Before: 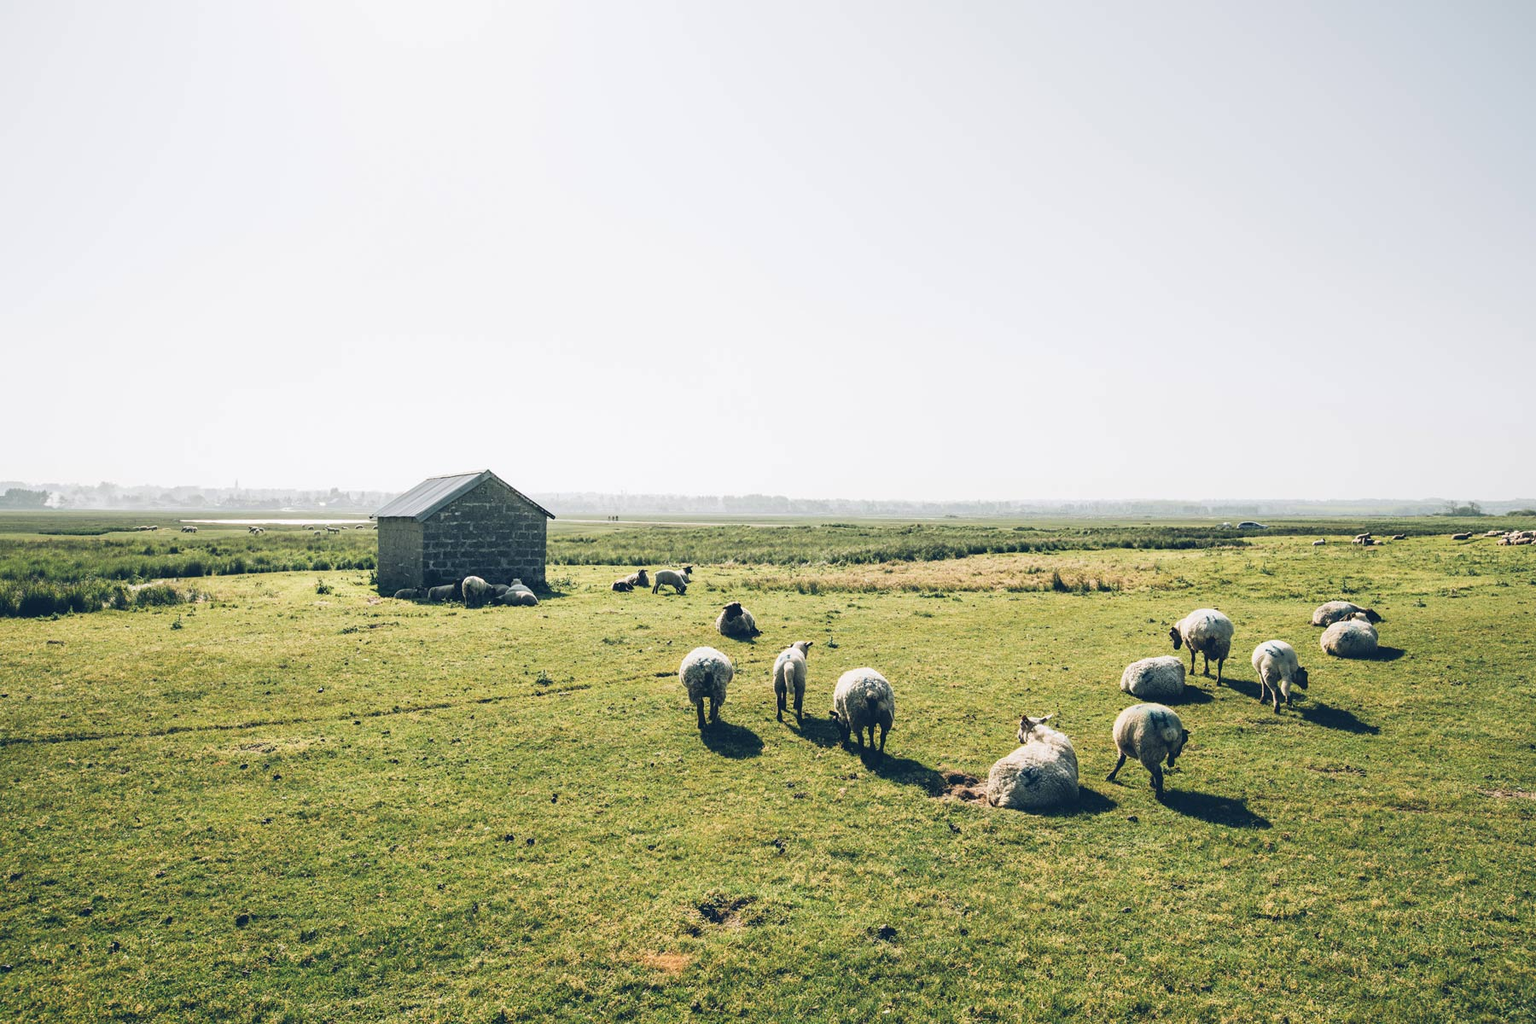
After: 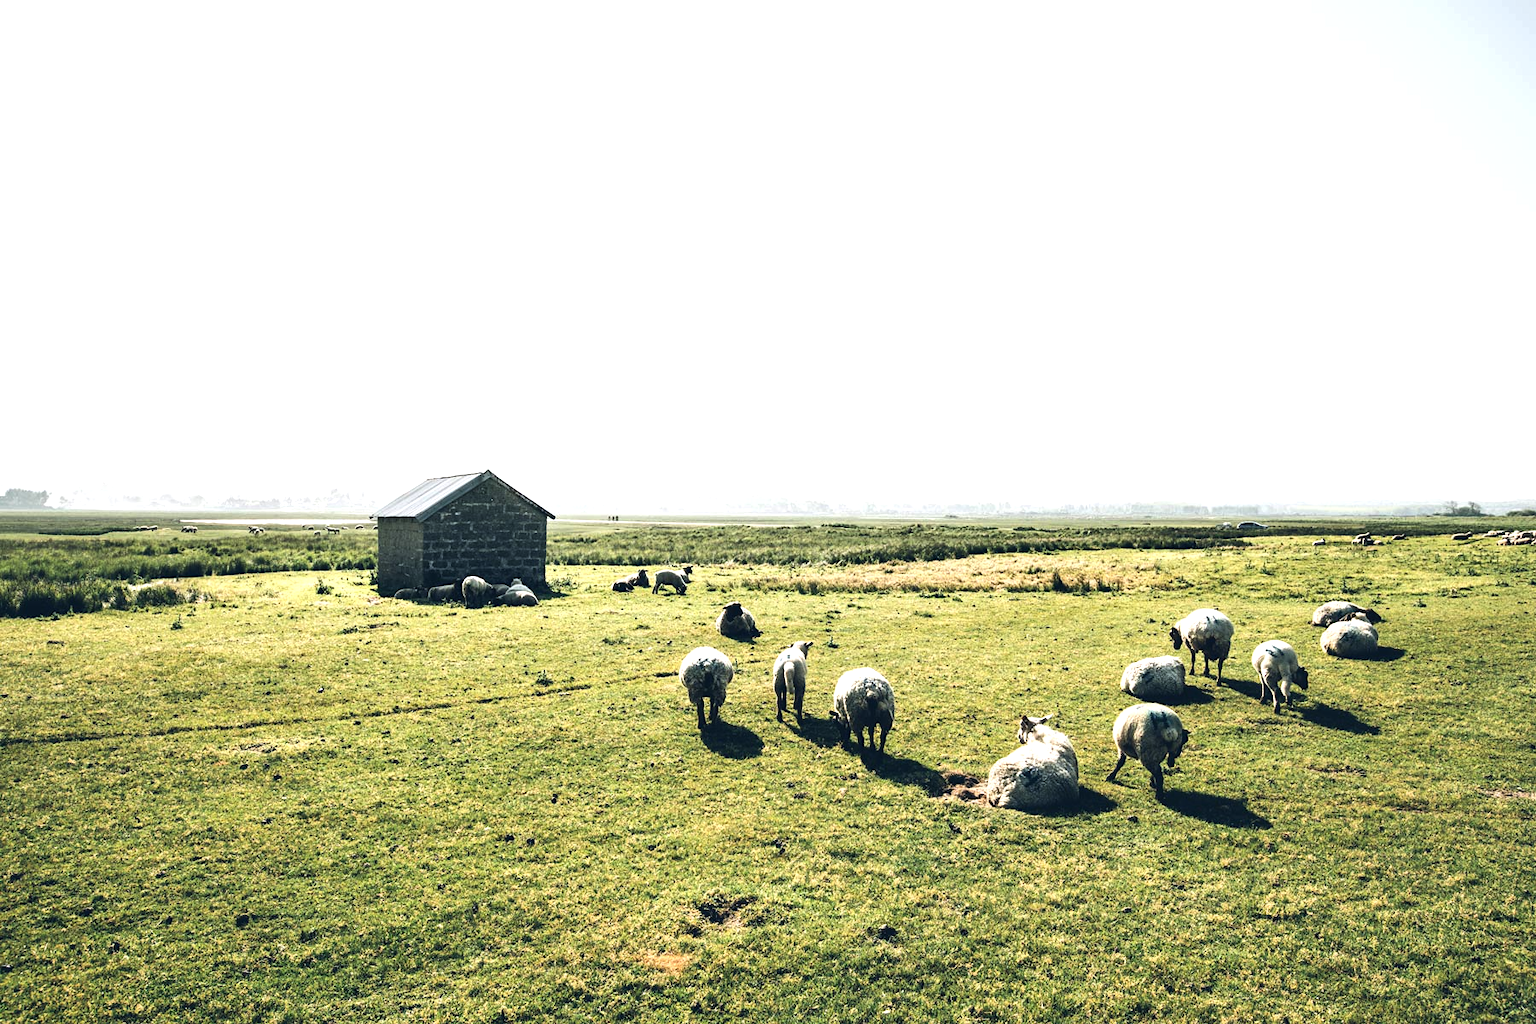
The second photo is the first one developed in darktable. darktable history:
shadows and highlights: shadows 32, highlights -32, soften with gaussian
tone equalizer: -8 EV -0.75 EV, -7 EV -0.7 EV, -6 EV -0.6 EV, -5 EV -0.4 EV, -3 EV 0.4 EV, -2 EV 0.6 EV, -1 EV 0.7 EV, +0 EV 0.75 EV, edges refinement/feathering 500, mask exposure compensation -1.57 EV, preserve details no
